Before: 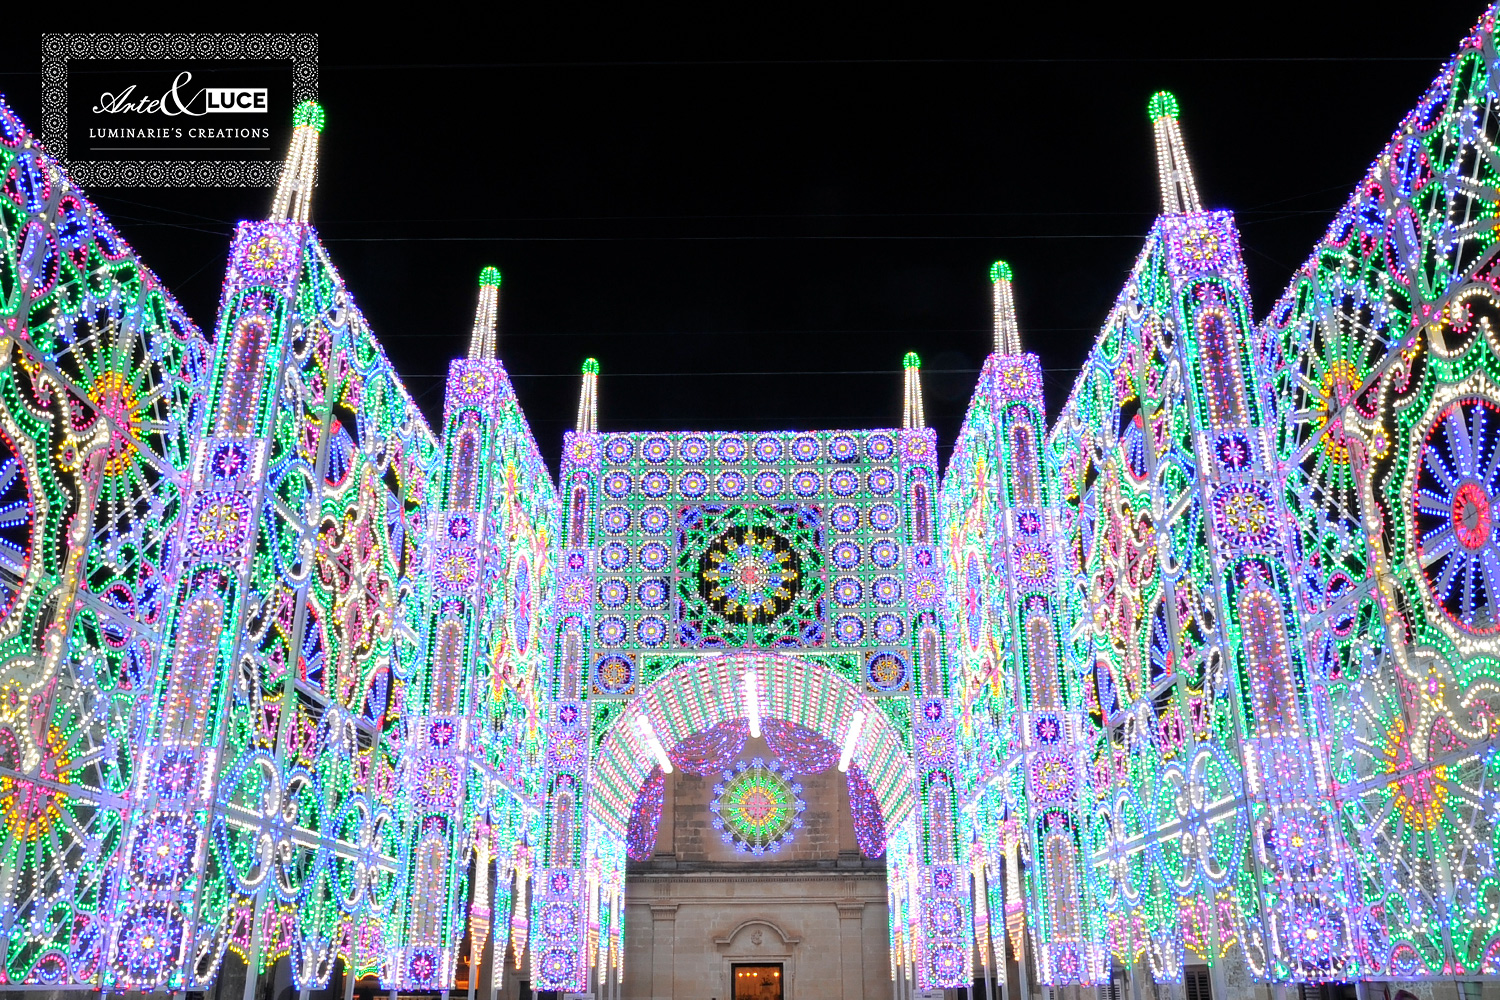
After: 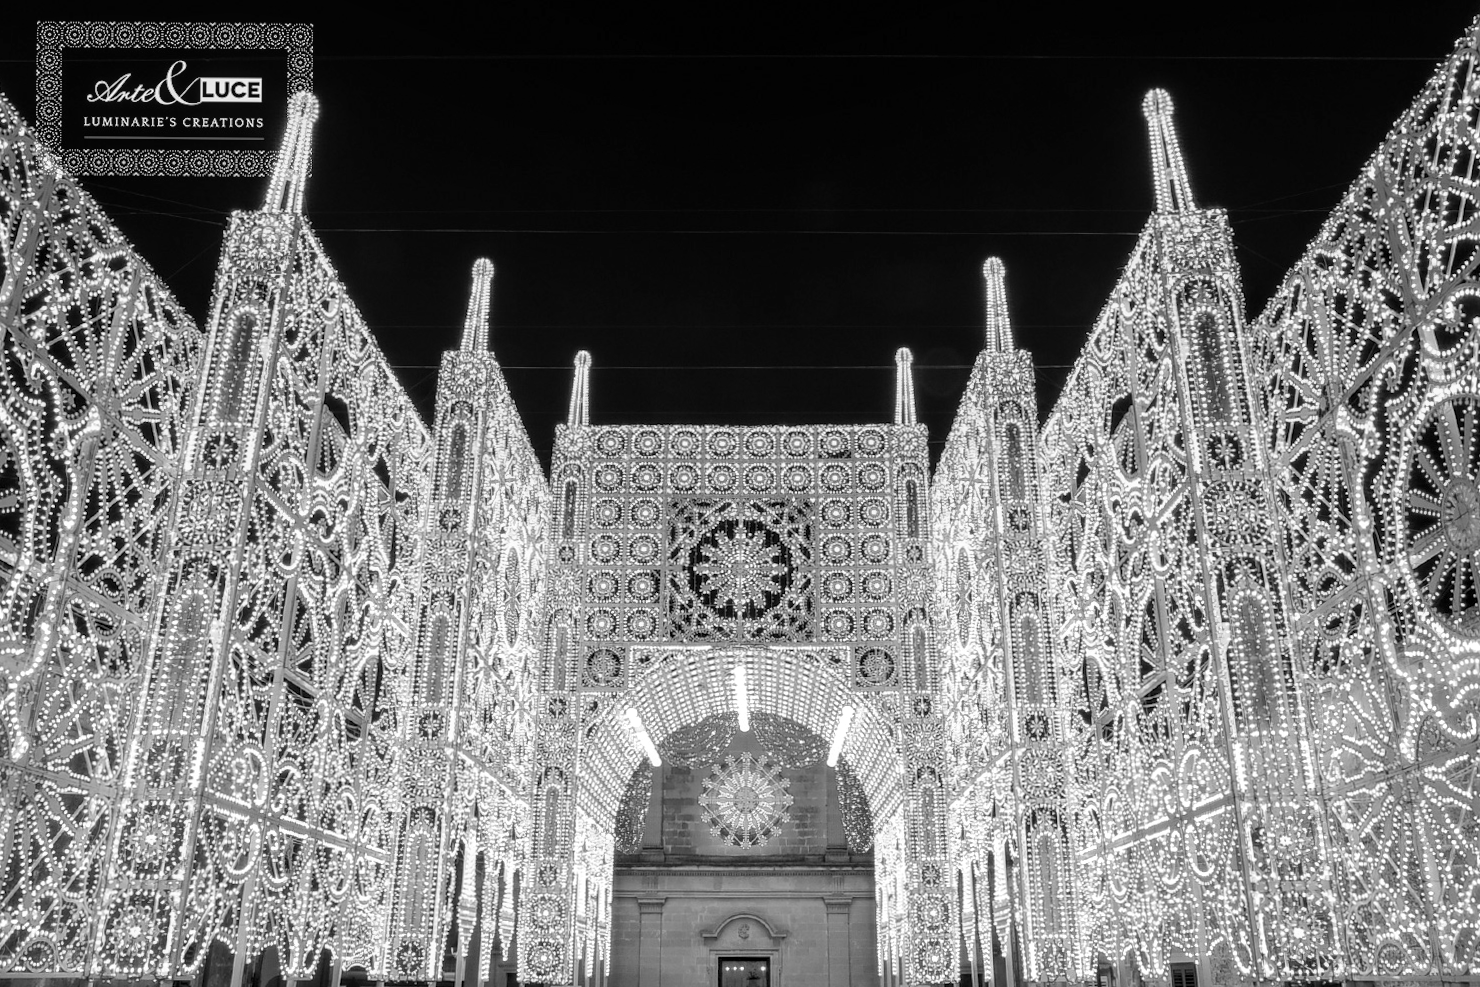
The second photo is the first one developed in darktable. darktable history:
local contrast: on, module defaults
crop and rotate: angle -0.5°
monochrome: size 1
